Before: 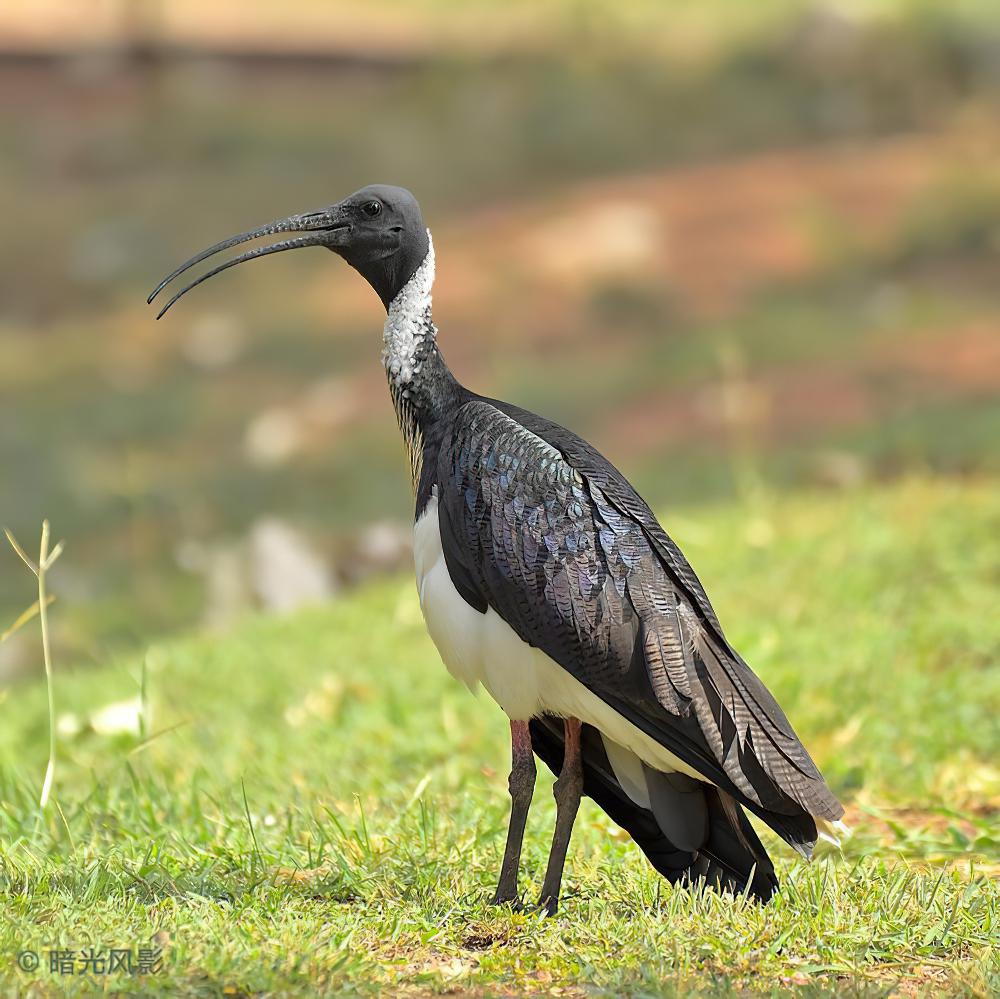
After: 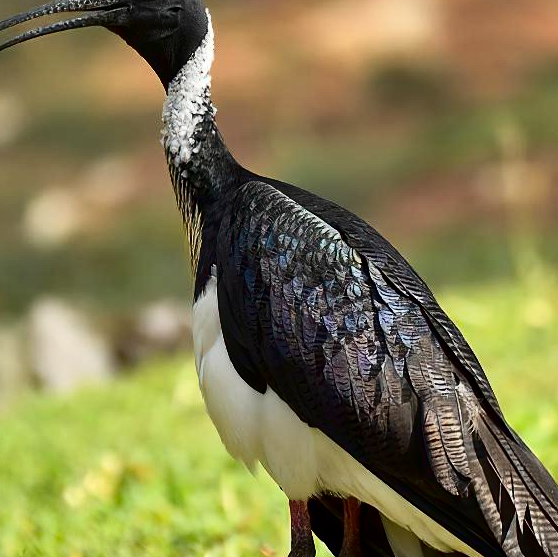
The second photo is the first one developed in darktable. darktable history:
crop and rotate: left 22.13%, top 22.054%, right 22.026%, bottom 22.102%
contrast brightness saturation: contrast 0.24, brightness -0.24, saturation 0.14
shadows and highlights: soften with gaussian
